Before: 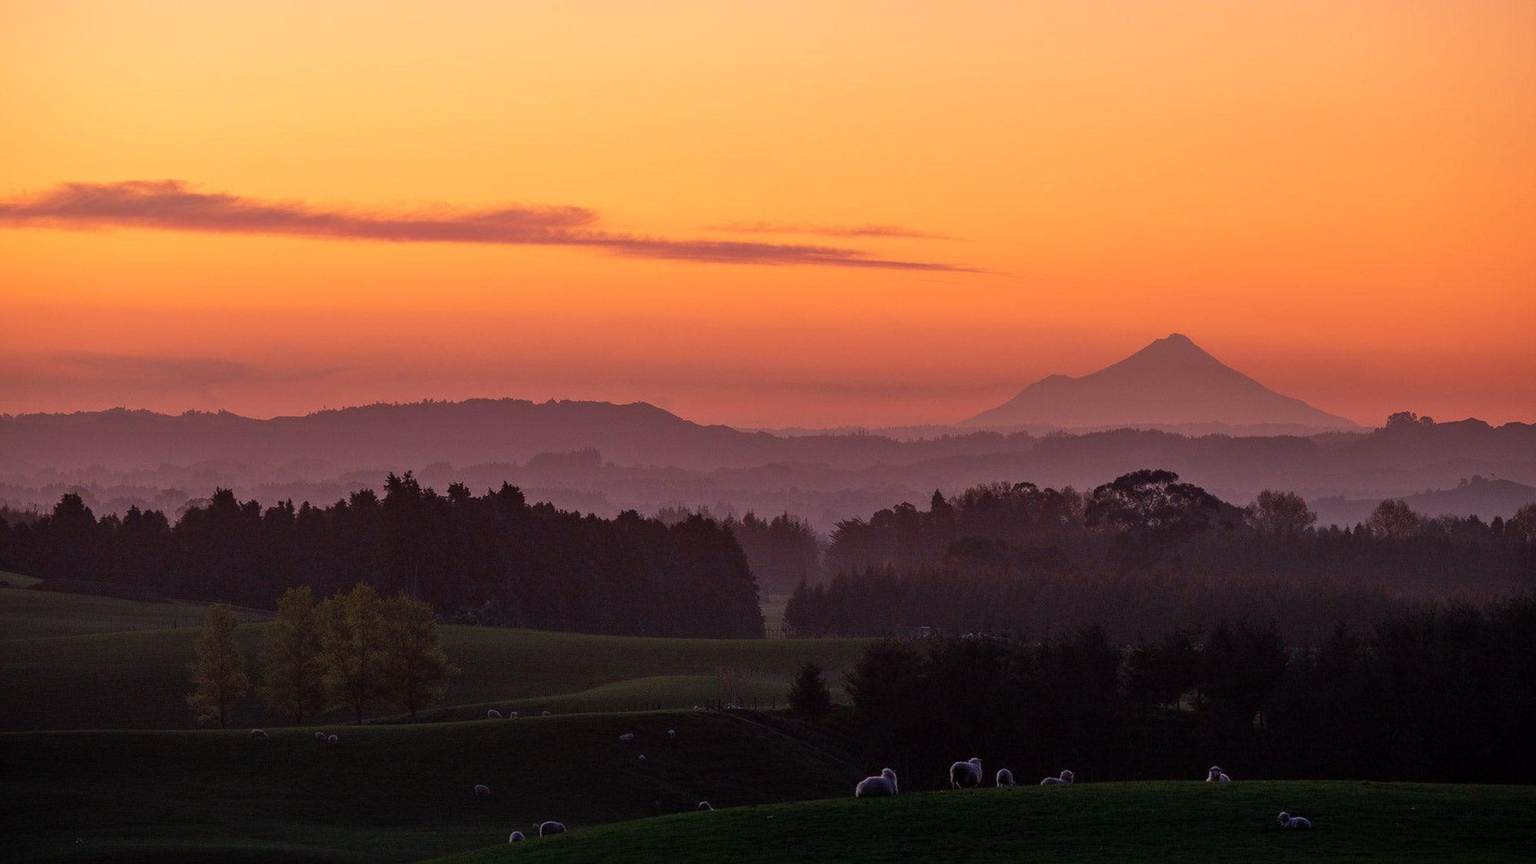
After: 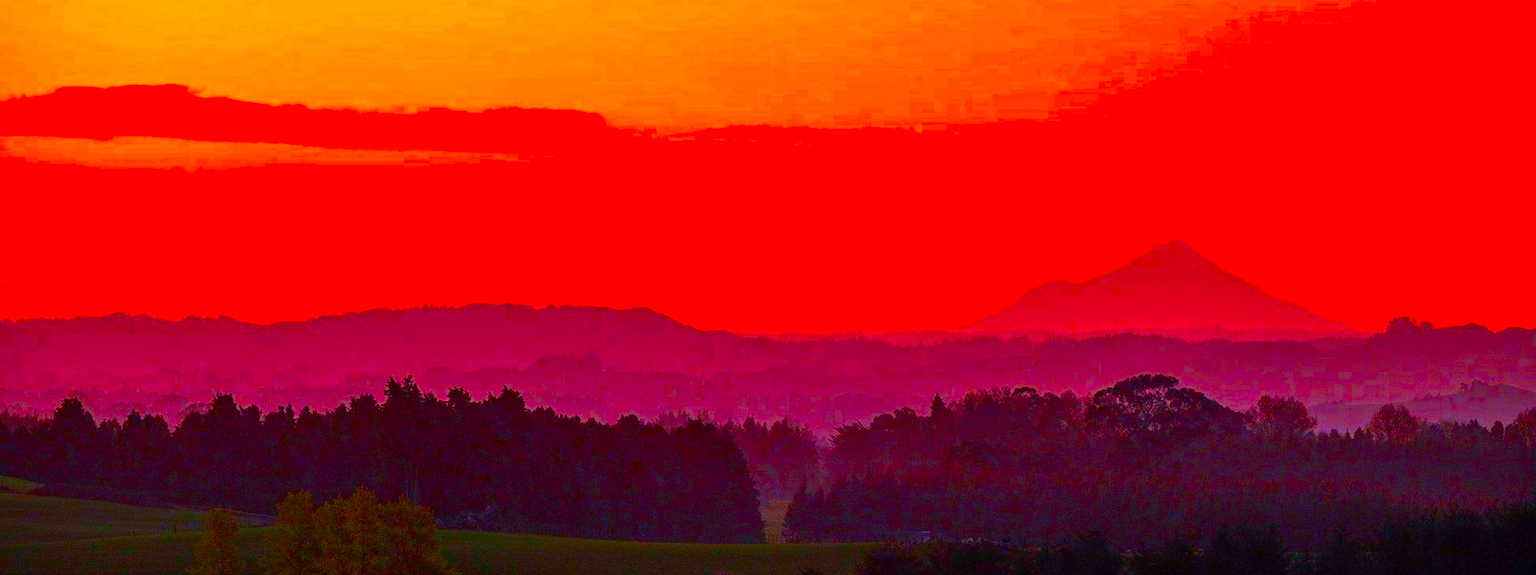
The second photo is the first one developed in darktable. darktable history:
color balance rgb: shadows lift › luminance -7.531%, shadows lift › chroma 2.349%, shadows lift › hue 167.28°, perceptual saturation grading › global saturation 30.65%, global vibrance 20%
color correction: highlights b* -0.041, saturation 3
crop: top 11.138%, bottom 22.274%
